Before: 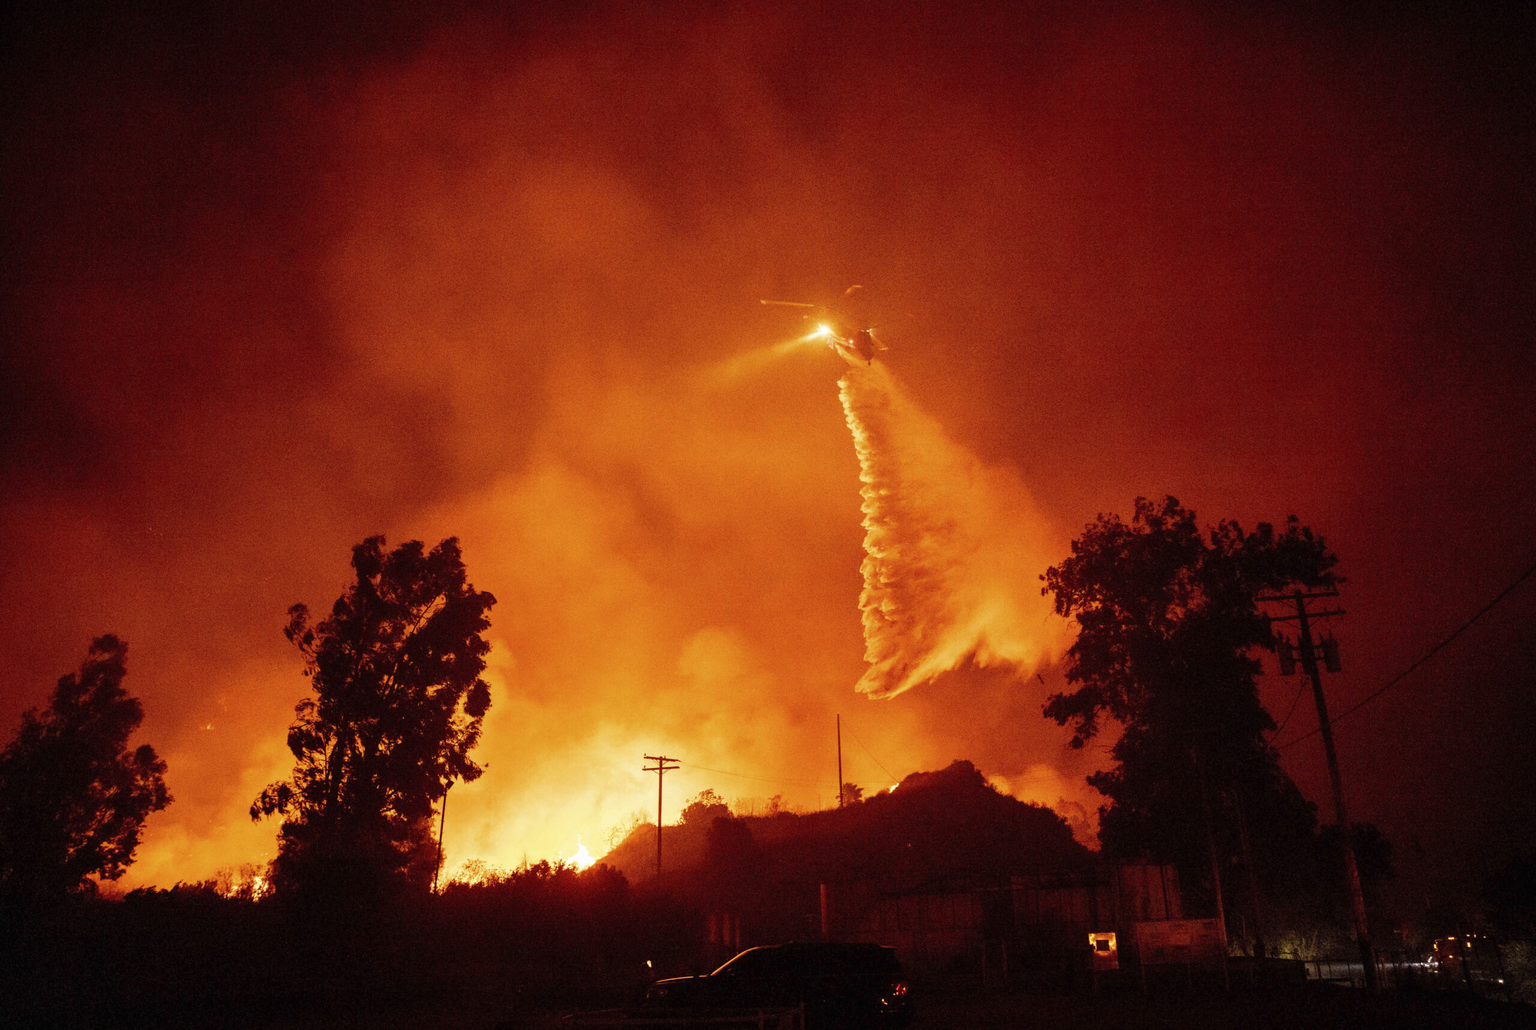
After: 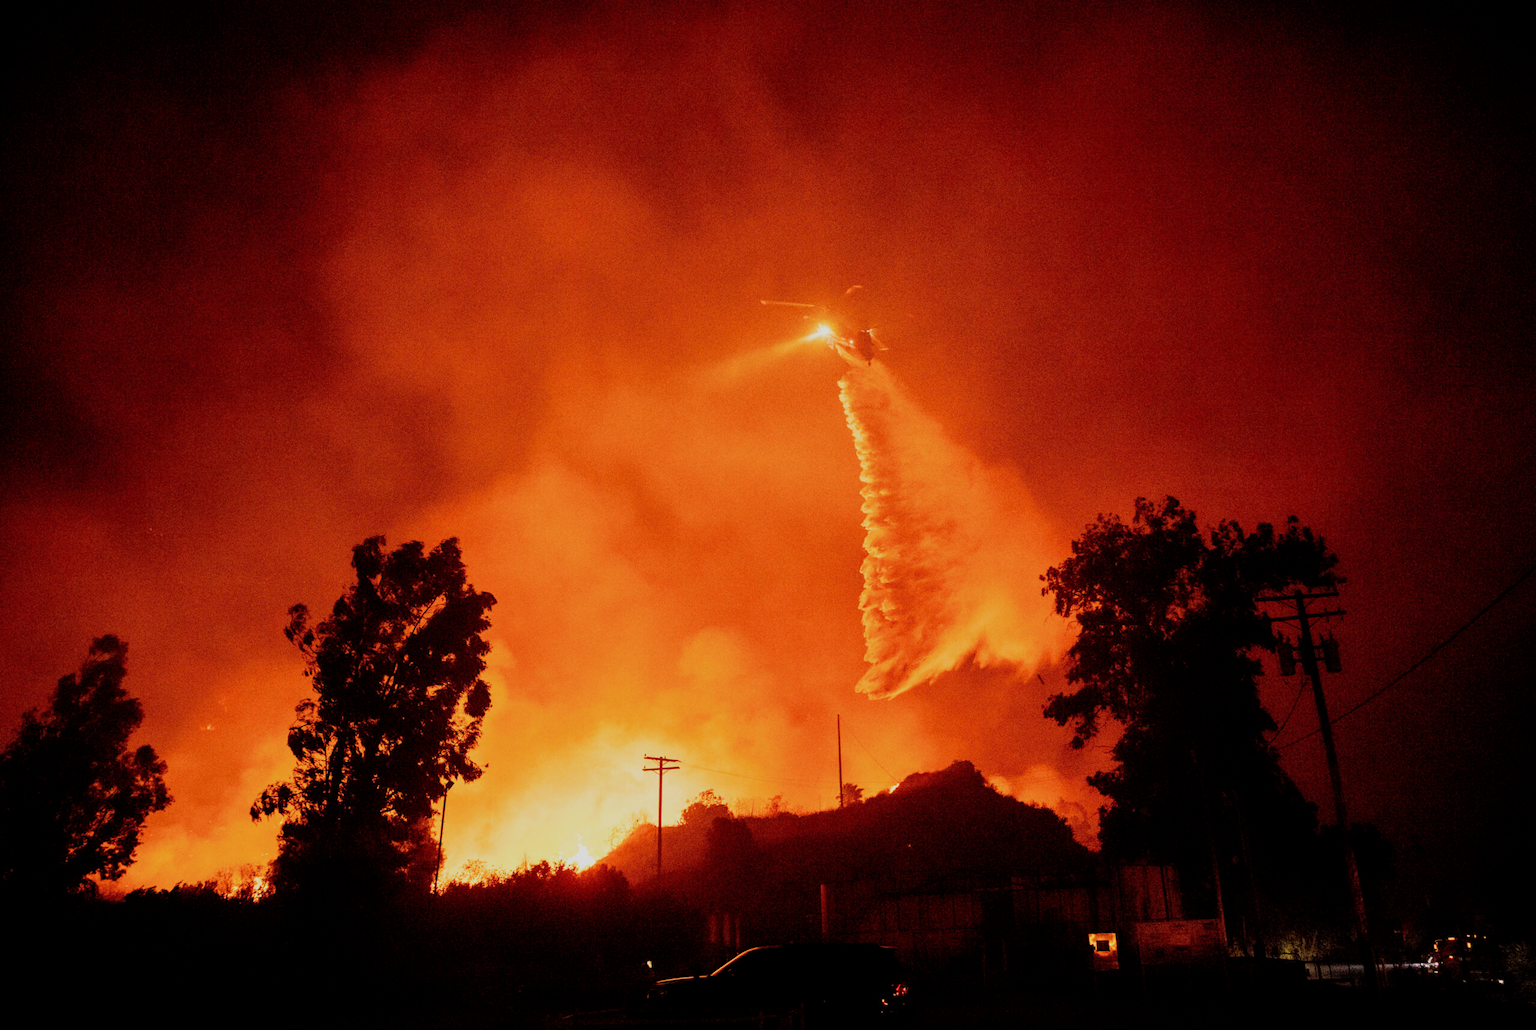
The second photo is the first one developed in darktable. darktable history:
filmic rgb: middle gray luminance 29.16%, black relative exposure -10.27 EV, white relative exposure 5.48 EV, target black luminance 0%, hardness 3.92, latitude 2.78%, contrast 1.13, highlights saturation mix 5.74%, shadows ↔ highlights balance 15.26%, contrast in shadows safe
